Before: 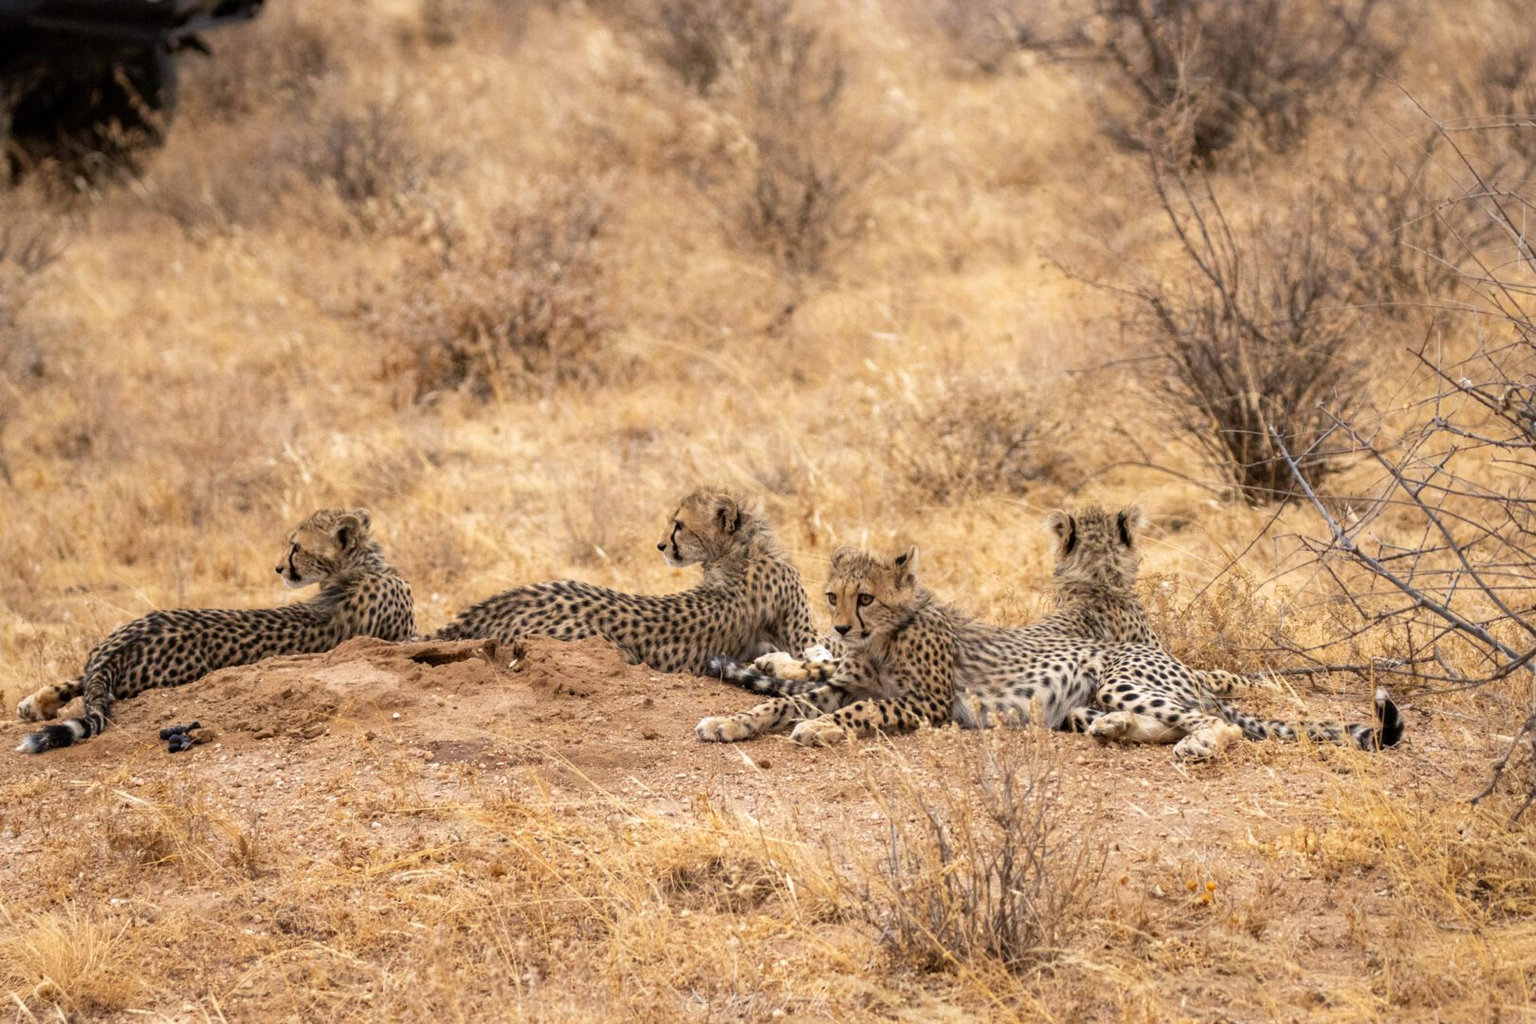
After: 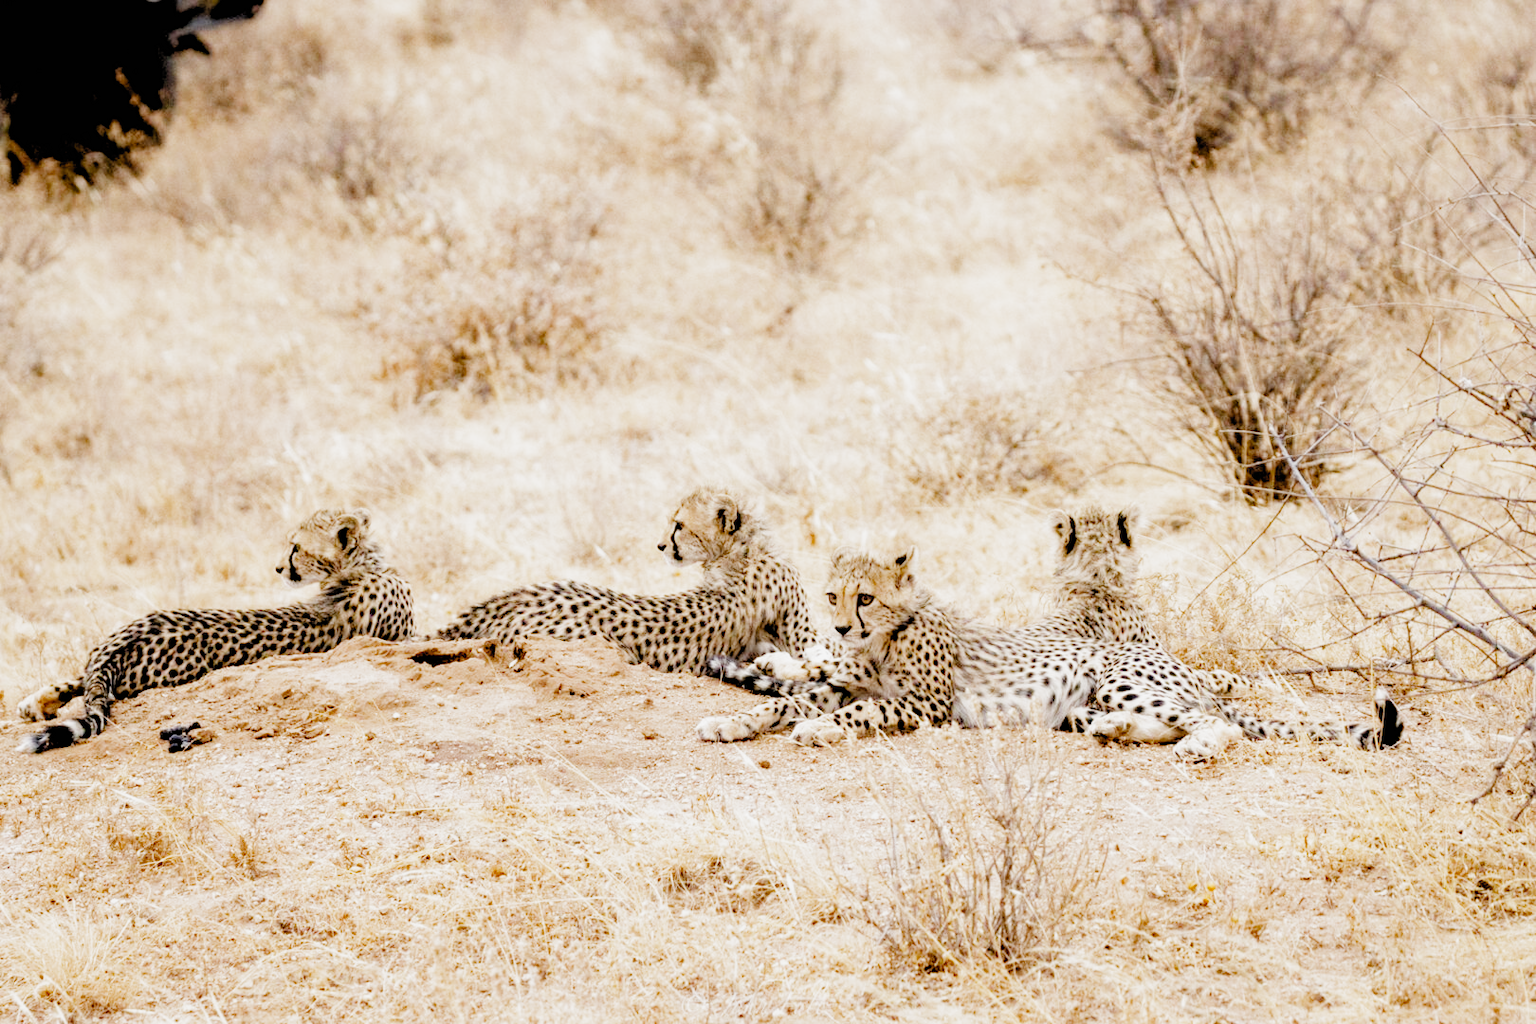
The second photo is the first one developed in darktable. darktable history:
tone equalizer: -8 EV -0.448 EV, -7 EV -0.36 EV, -6 EV -0.352 EV, -5 EV -0.202 EV, -3 EV 0.207 EV, -2 EV 0.336 EV, -1 EV 0.412 EV, +0 EV 0.387 EV
filmic rgb: black relative exposure -2.8 EV, white relative exposure 4.56 EV, hardness 1.76, contrast 1.245, add noise in highlights 0.001, preserve chrominance no, color science v3 (2019), use custom middle-gray values true, contrast in highlights soft
exposure: black level correction 0, exposure 0.949 EV, compensate highlight preservation false
